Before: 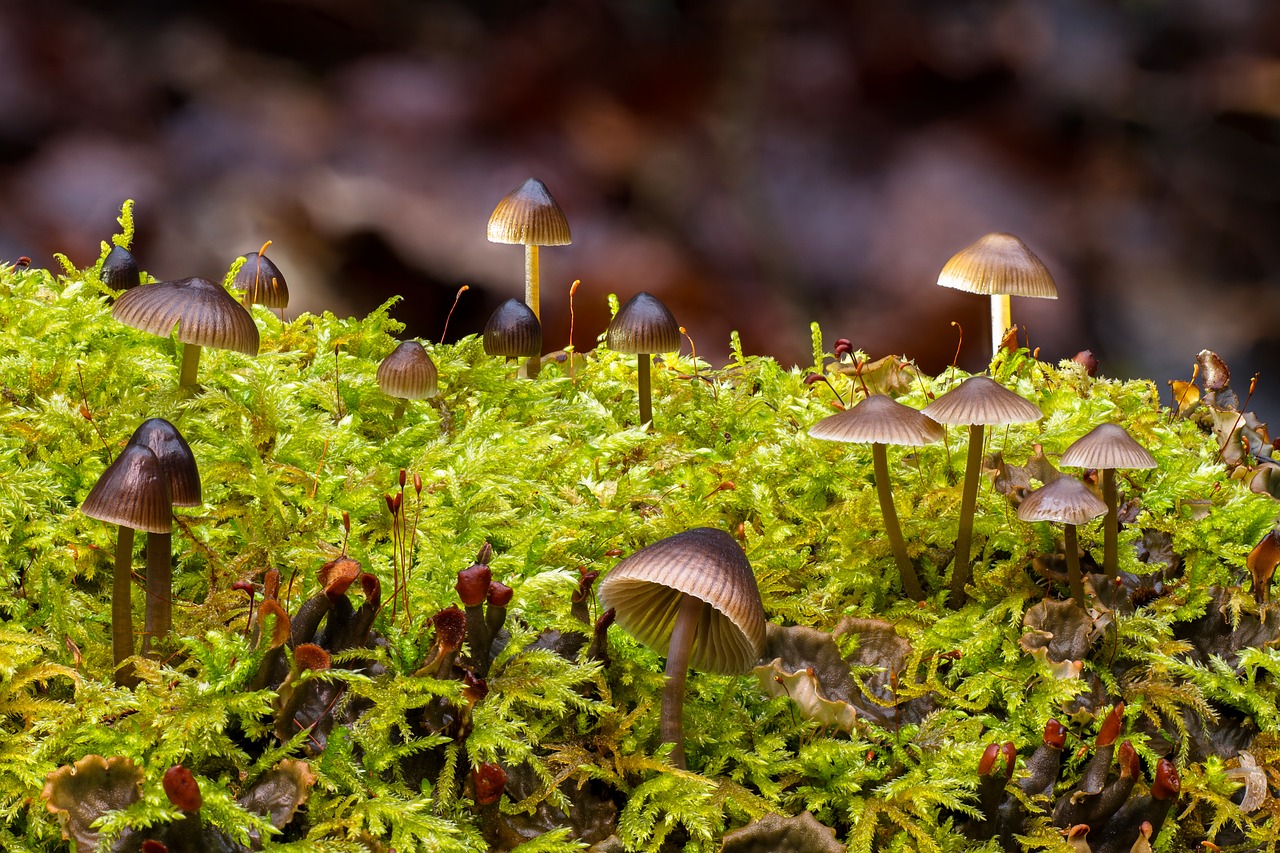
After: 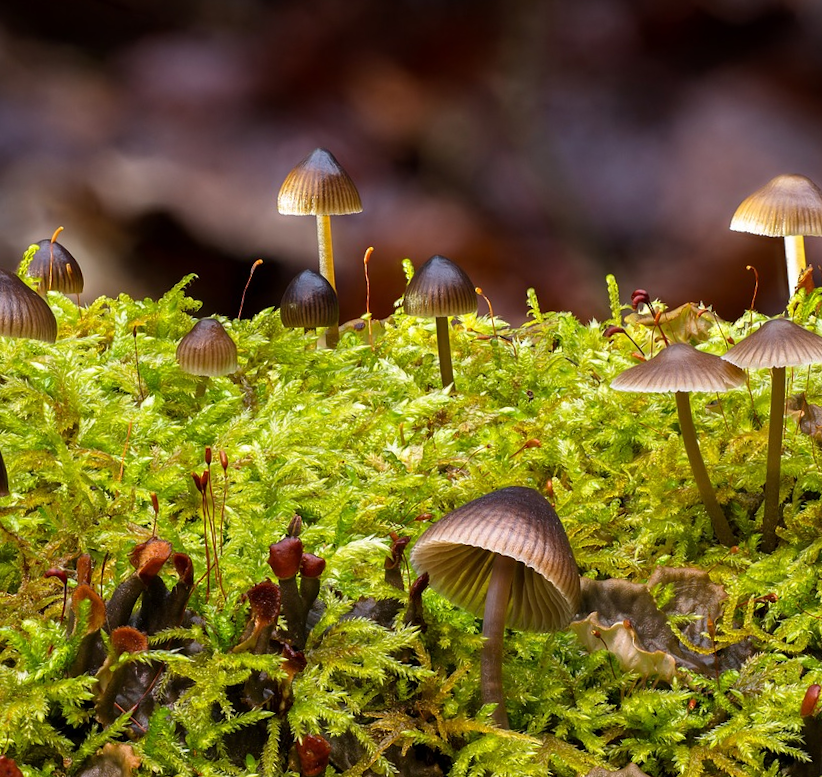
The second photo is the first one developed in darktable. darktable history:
rotate and perspective: rotation -3.52°, crop left 0.036, crop right 0.964, crop top 0.081, crop bottom 0.919
crop and rotate: left 14.292%, right 19.041%
